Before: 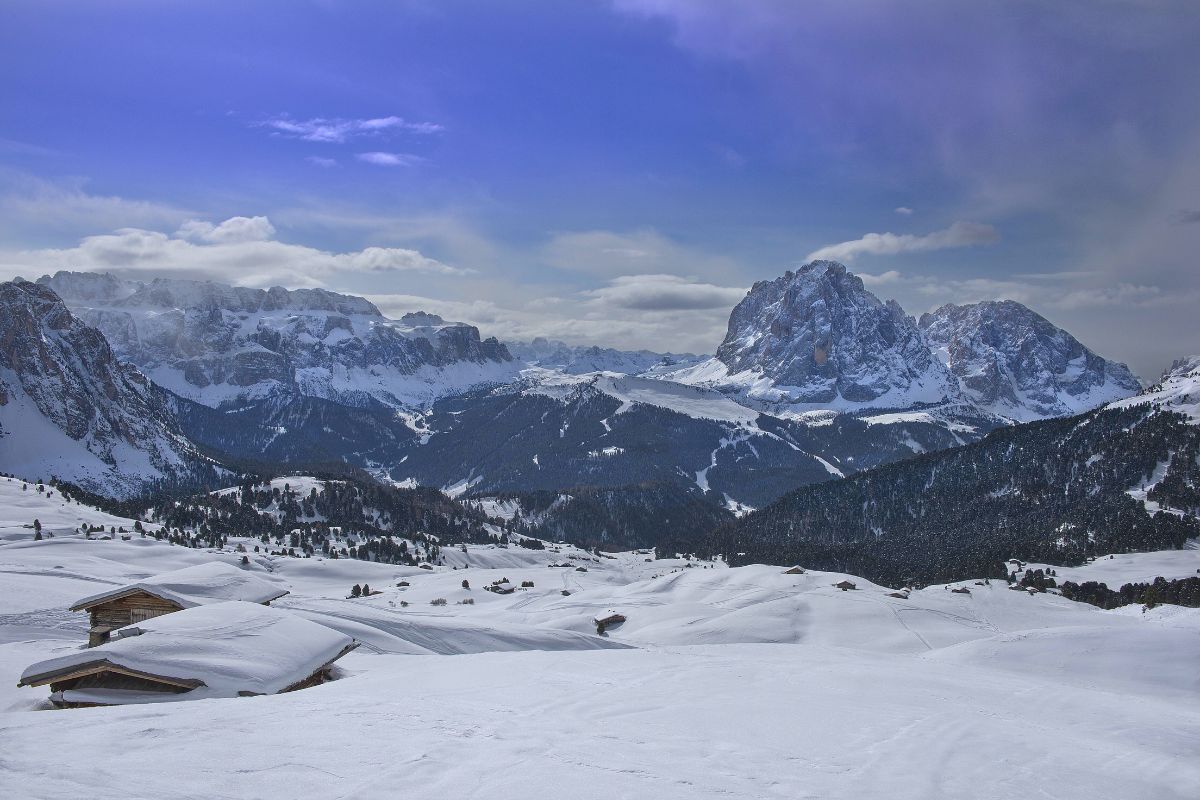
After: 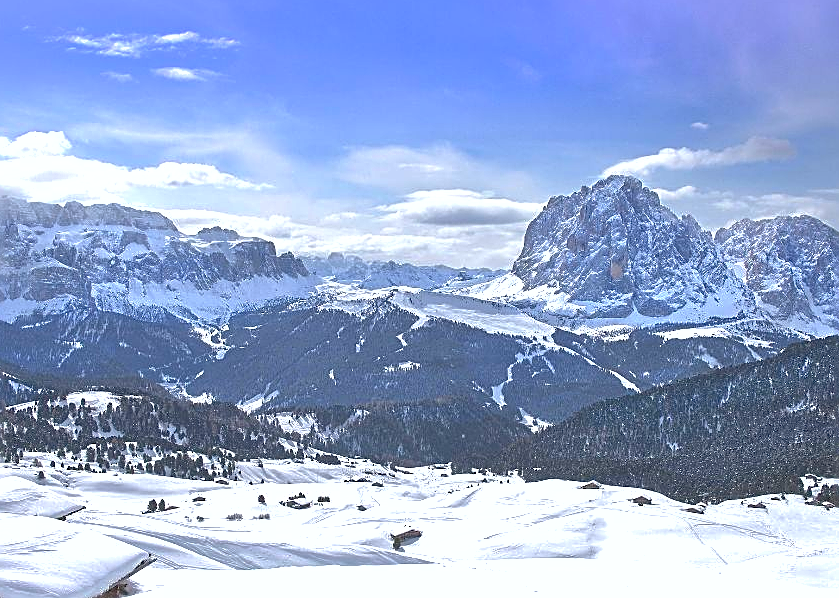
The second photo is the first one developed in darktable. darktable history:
sharpen: amount 0.75
shadows and highlights: on, module defaults
crop and rotate: left 17.046%, top 10.659%, right 12.989%, bottom 14.553%
exposure: black level correction 0, exposure 1.2 EV, compensate highlight preservation false
